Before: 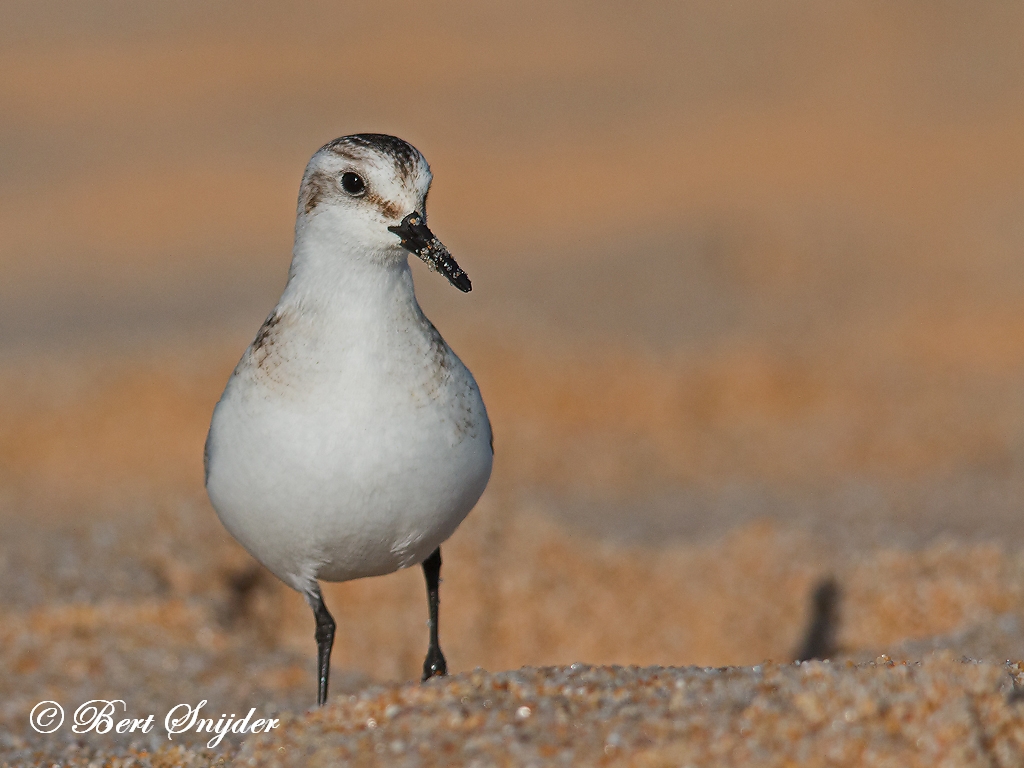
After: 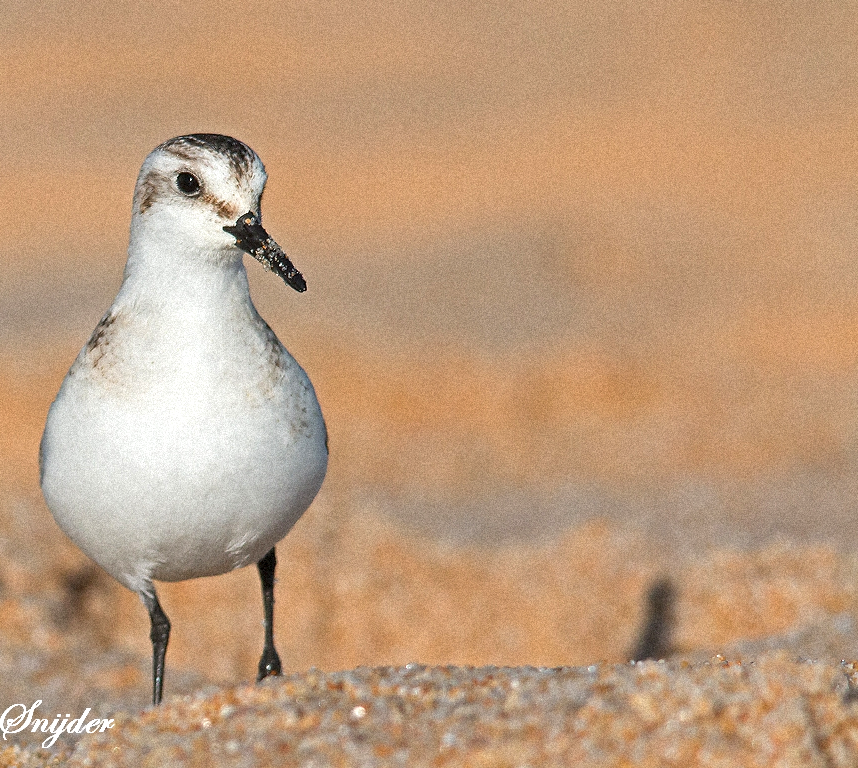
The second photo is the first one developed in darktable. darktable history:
grain: strength 35%, mid-tones bias 0%
exposure: black level correction 0.001, exposure 1.05 EV, compensate exposure bias true, compensate highlight preservation false
crop: left 16.145%
